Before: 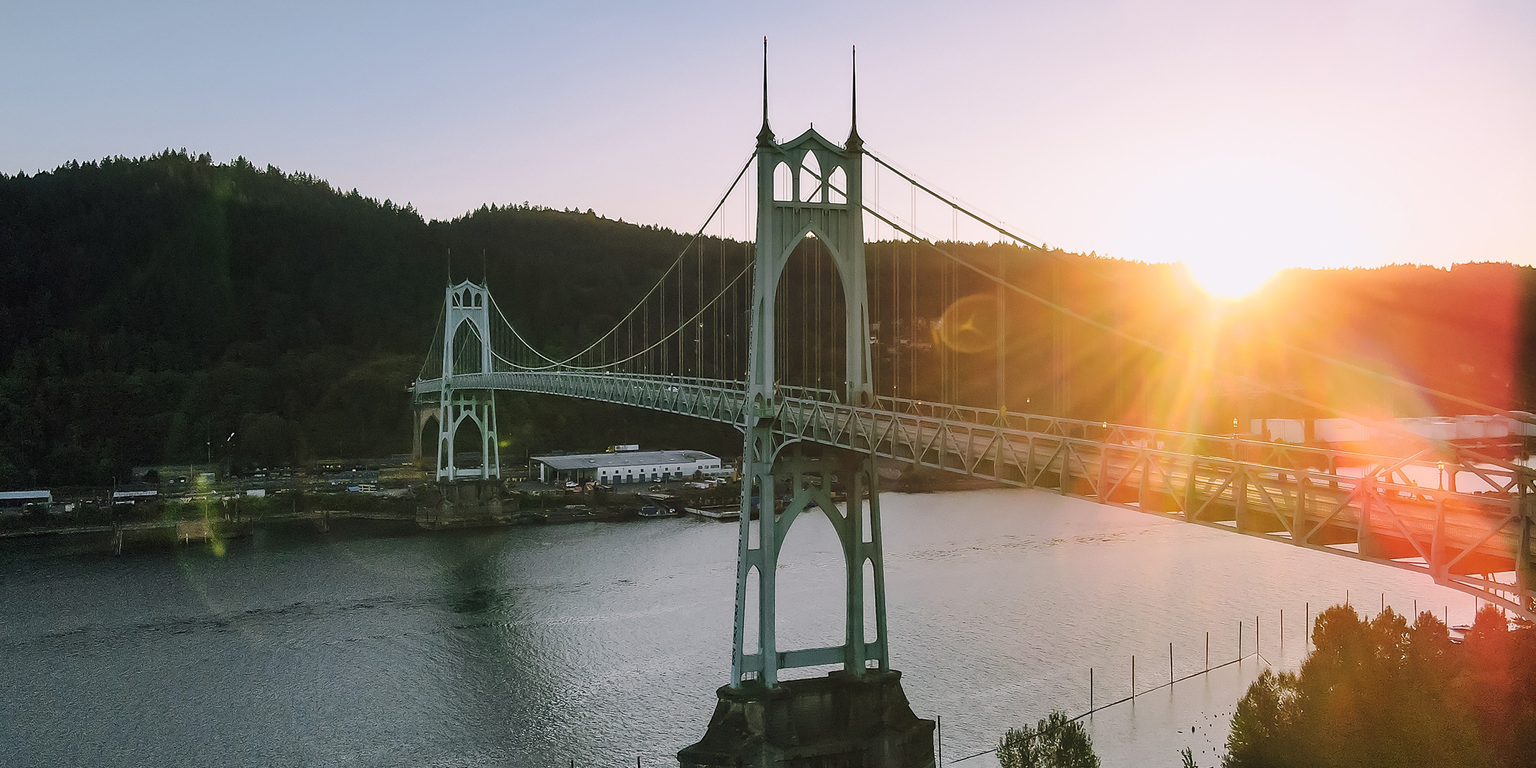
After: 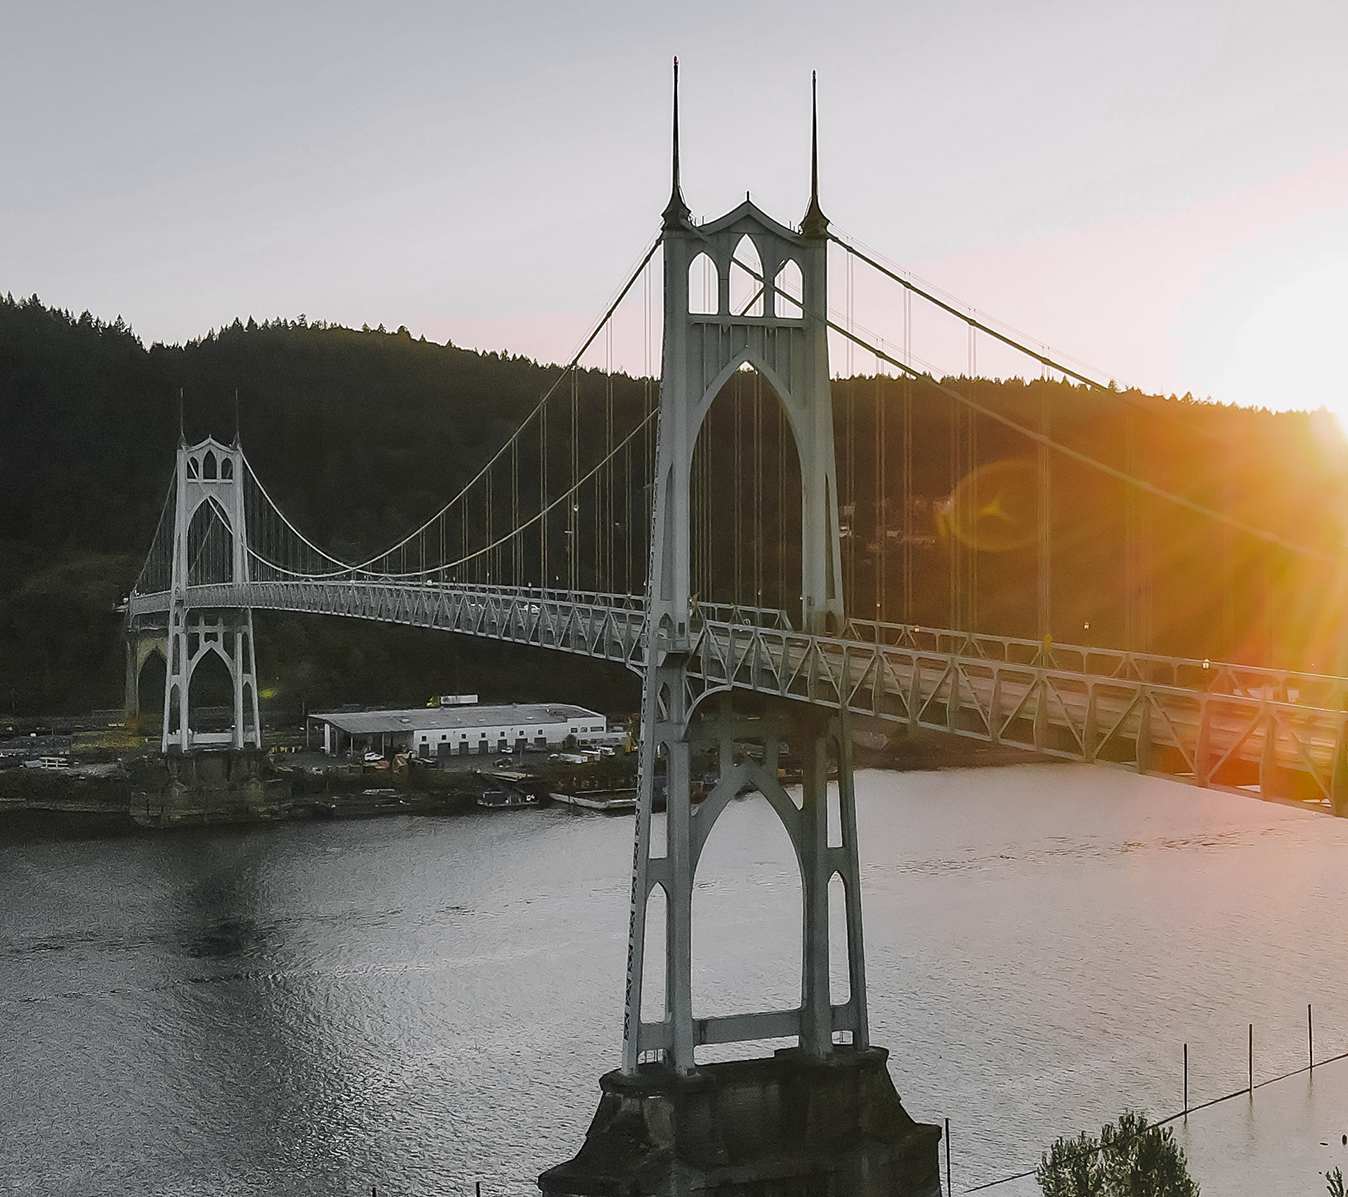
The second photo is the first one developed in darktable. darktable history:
color zones: curves: ch0 [(0.004, 0.388) (0.125, 0.392) (0.25, 0.404) (0.375, 0.5) (0.5, 0.5) (0.625, 0.5) (0.75, 0.5) (0.875, 0.5)]; ch1 [(0, 0.5) (0.125, 0.5) (0.25, 0.5) (0.375, 0.124) (0.524, 0.124) (0.645, 0.128) (0.789, 0.132) (0.914, 0.096) (0.998, 0.068)]
crop: left 21.674%, right 22.086%
